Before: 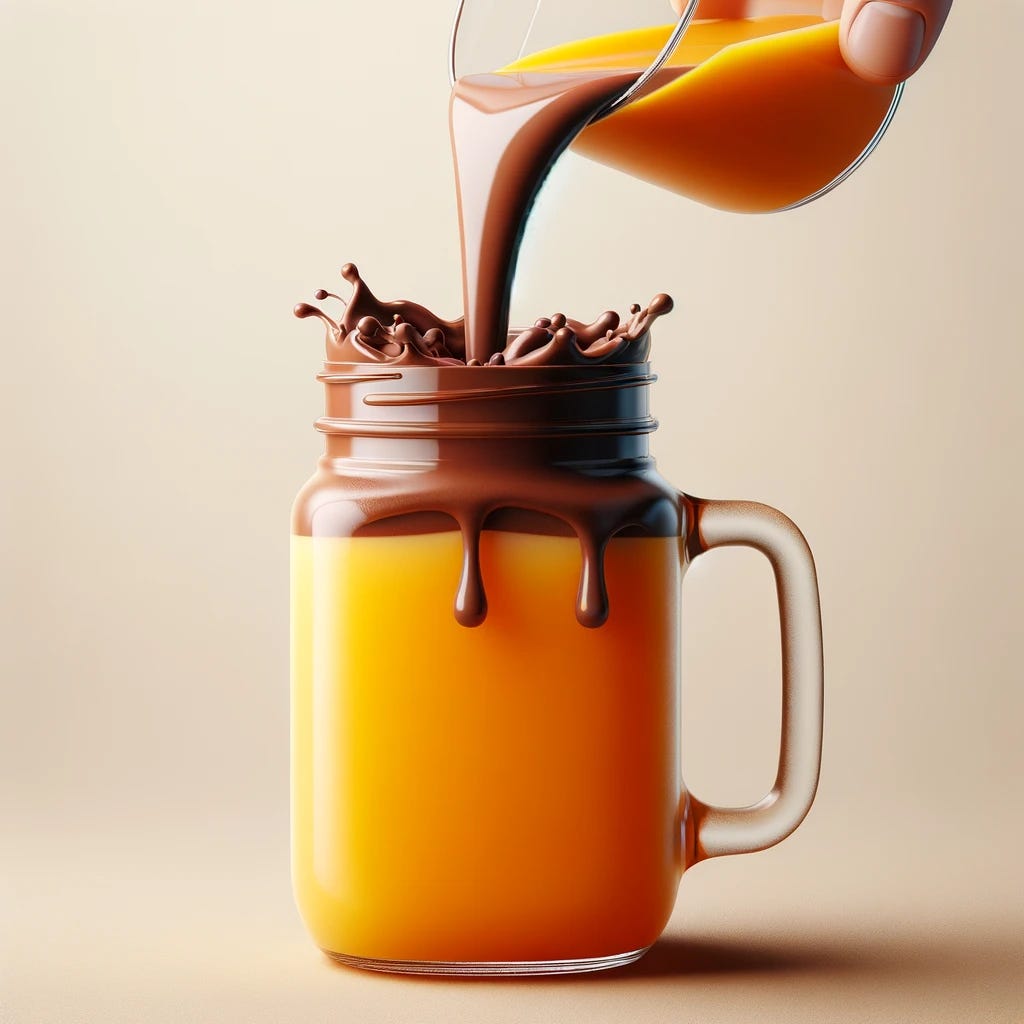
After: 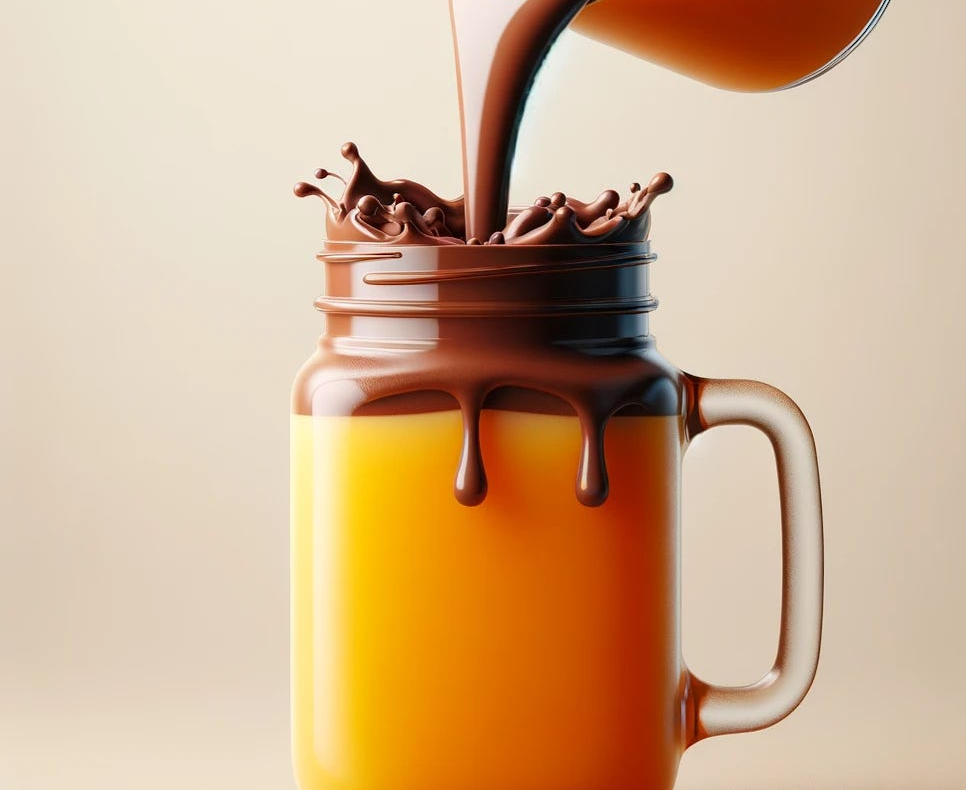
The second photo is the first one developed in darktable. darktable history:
crop and rotate: angle 0.047°, top 11.835%, right 5.493%, bottom 10.903%
